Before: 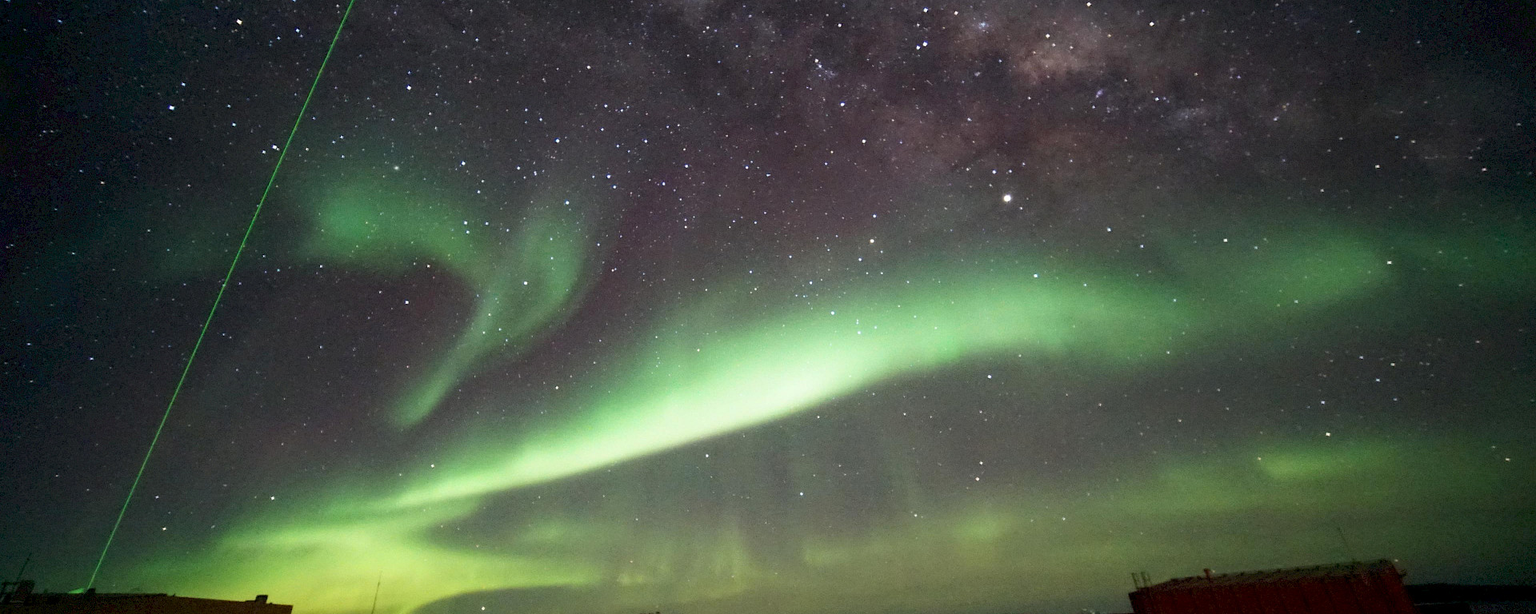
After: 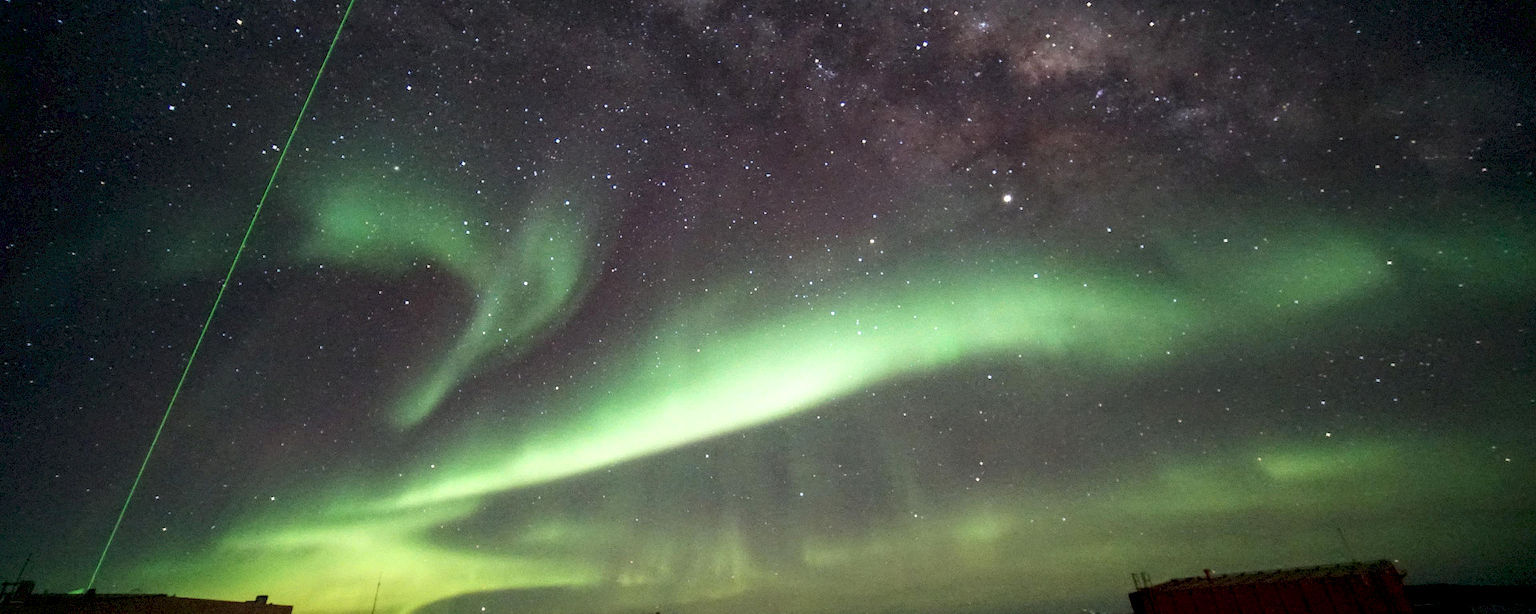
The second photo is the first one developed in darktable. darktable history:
local contrast: detail 130%
